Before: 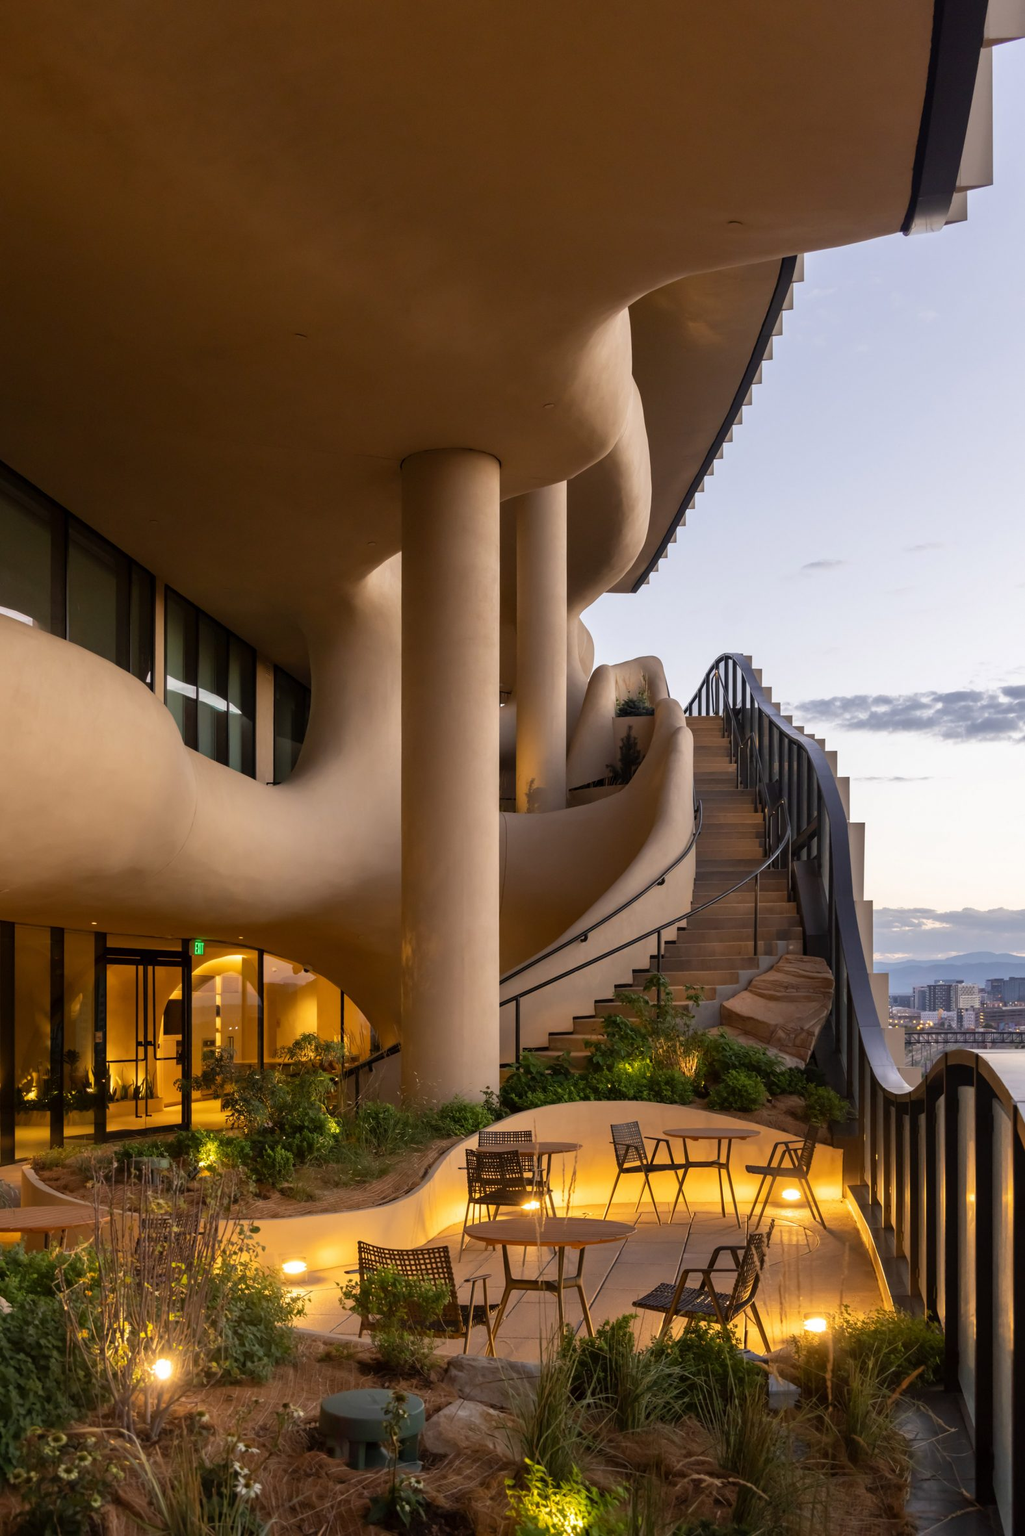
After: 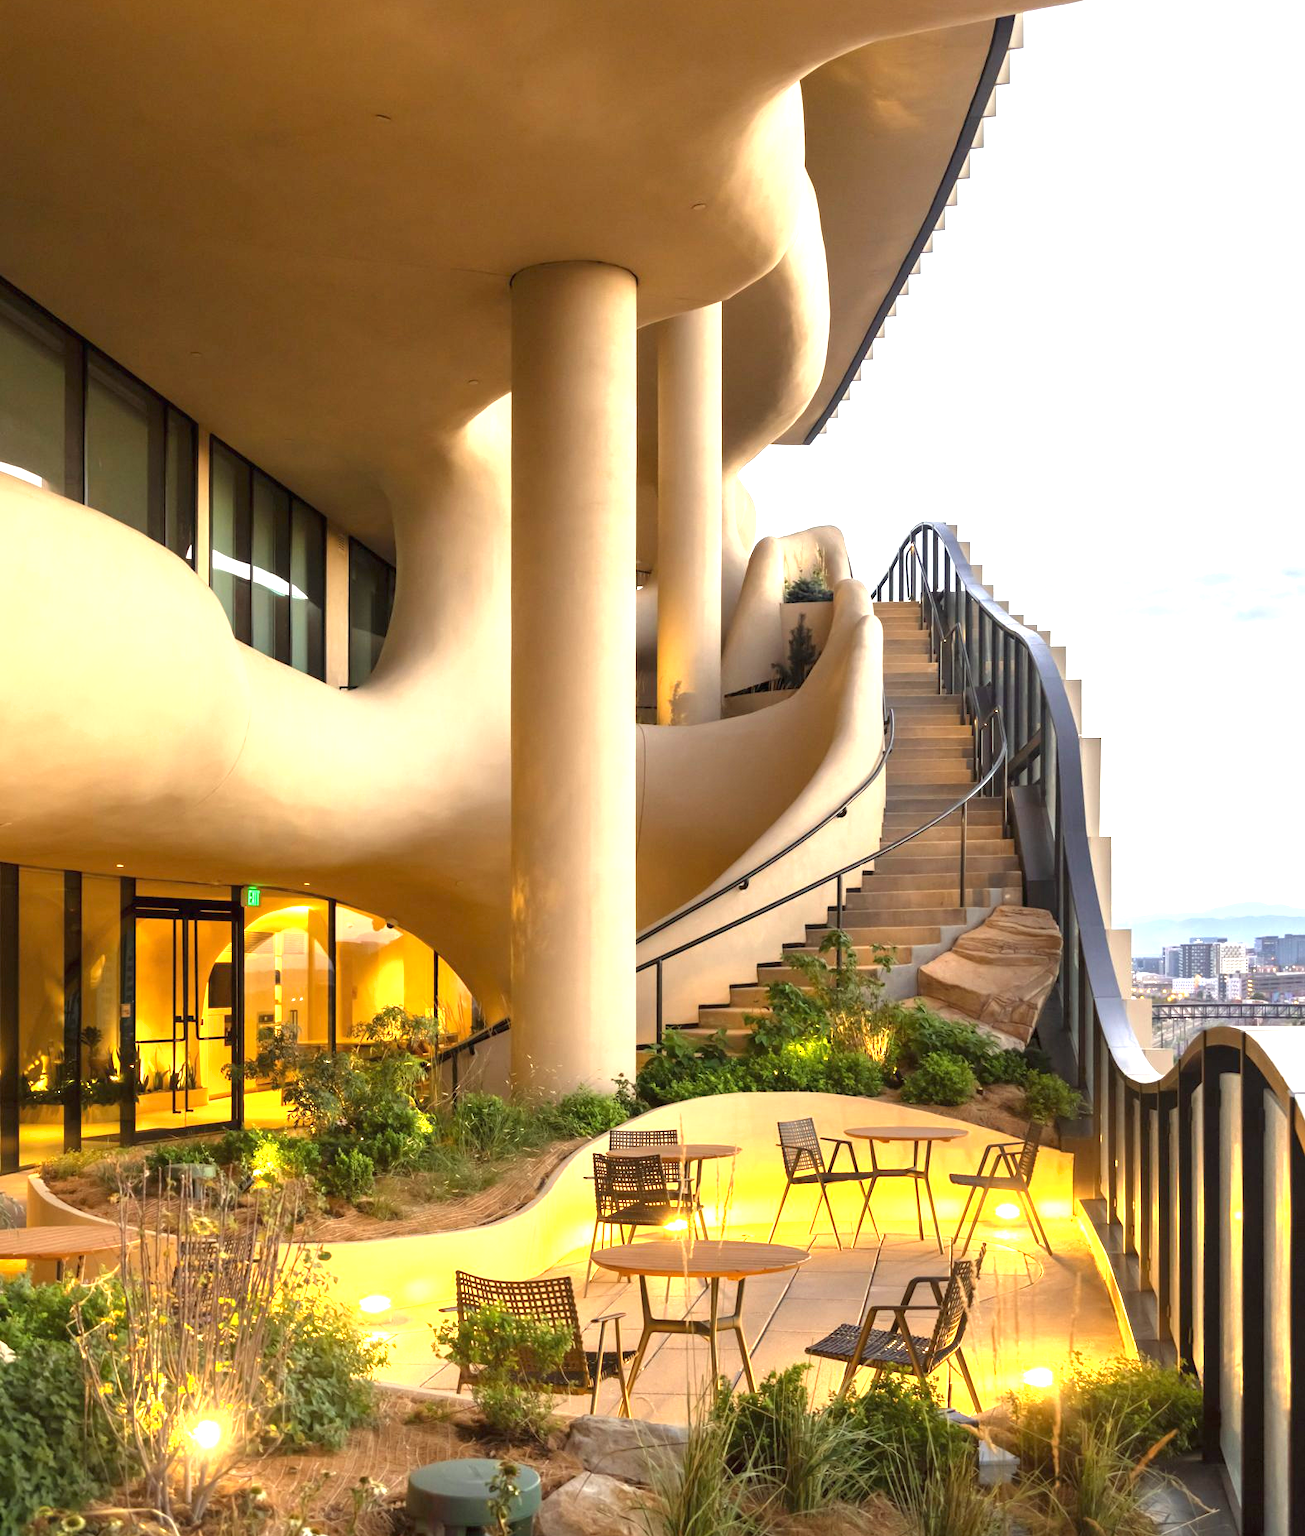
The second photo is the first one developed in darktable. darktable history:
shadows and highlights: shadows 25.39, highlights -26.57
color correction: highlights a* -4.66, highlights b* 5.06, saturation 0.95
crop and rotate: top 15.947%, bottom 5.503%
exposure: black level correction 0, exposure 1.756 EV, compensate highlight preservation false
